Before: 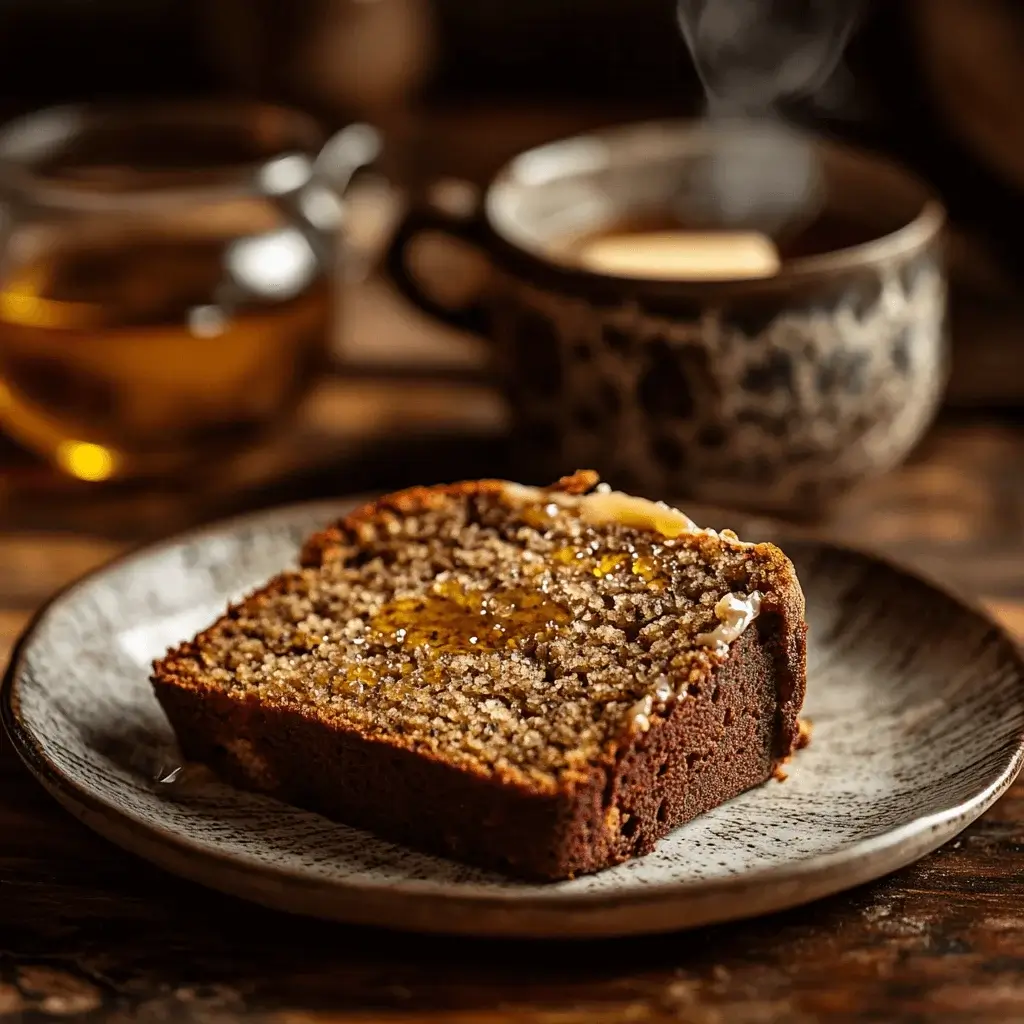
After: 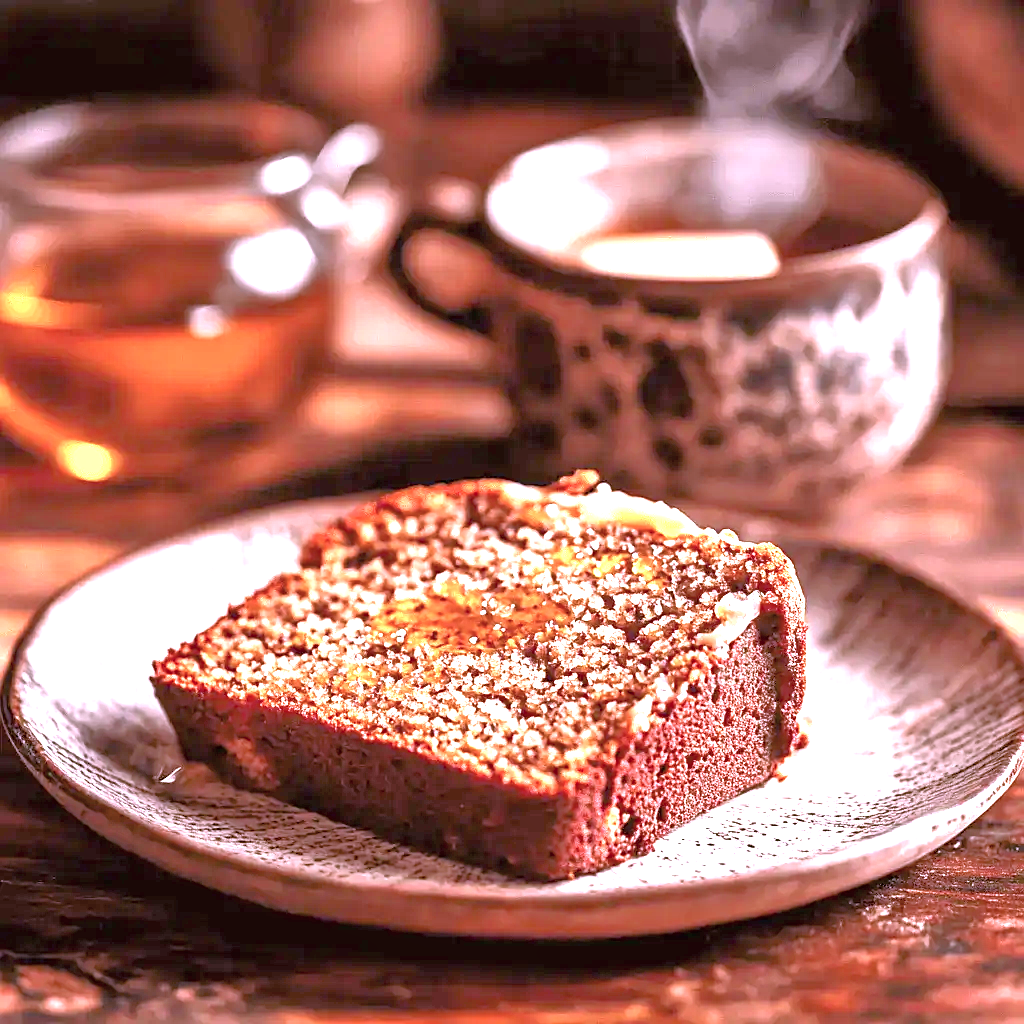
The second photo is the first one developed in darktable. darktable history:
sharpen: amount 0.21
color correction: highlights a* 15.15, highlights b* -25.35
exposure: black level correction 0, exposure 2.112 EV, compensate exposure bias true, compensate highlight preservation false
tone equalizer: -7 EV 0.162 EV, -6 EV 0.59 EV, -5 EV 1.11 EV, -4 EV 1.37 EV, -3 EV 1.12 EV, -2 EV 0.6 EV, -1 EV 0.158 EV
